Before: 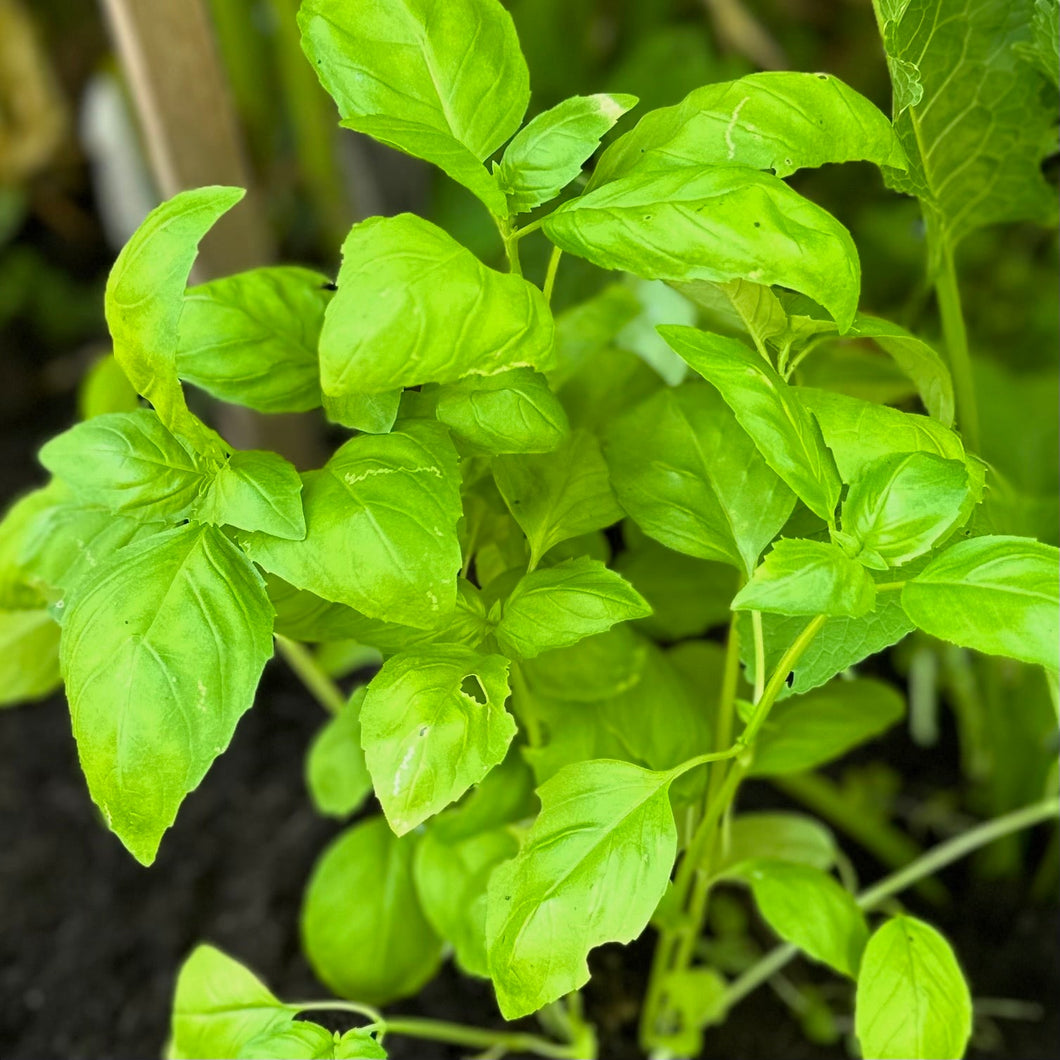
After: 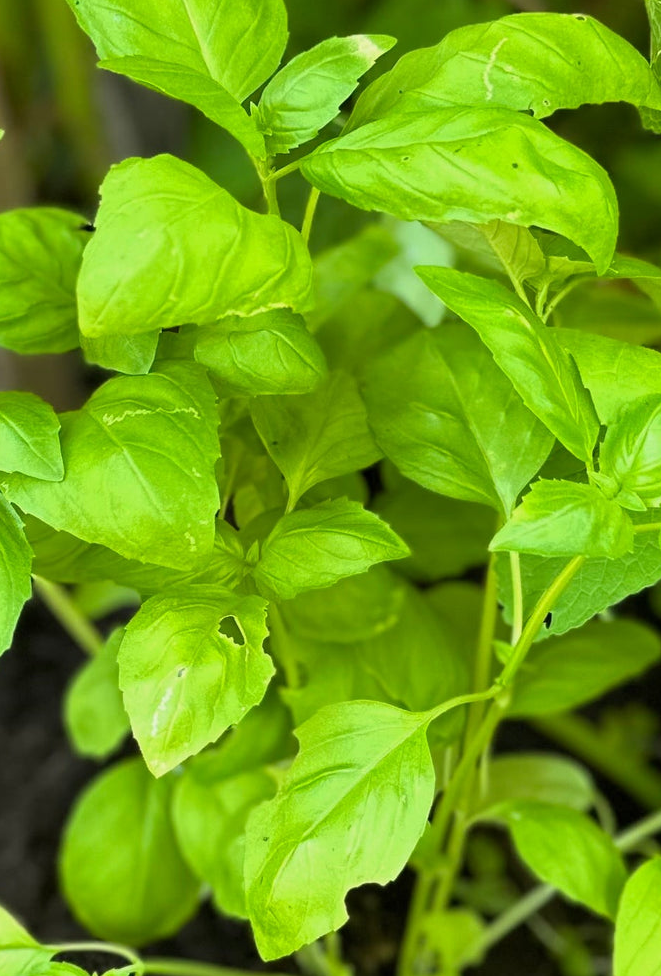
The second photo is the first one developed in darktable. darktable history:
crop and rotate: left 22.918%, top 5.629%, right 14.711%, bottom 2.247%
tone equalizer: on, module defaults
